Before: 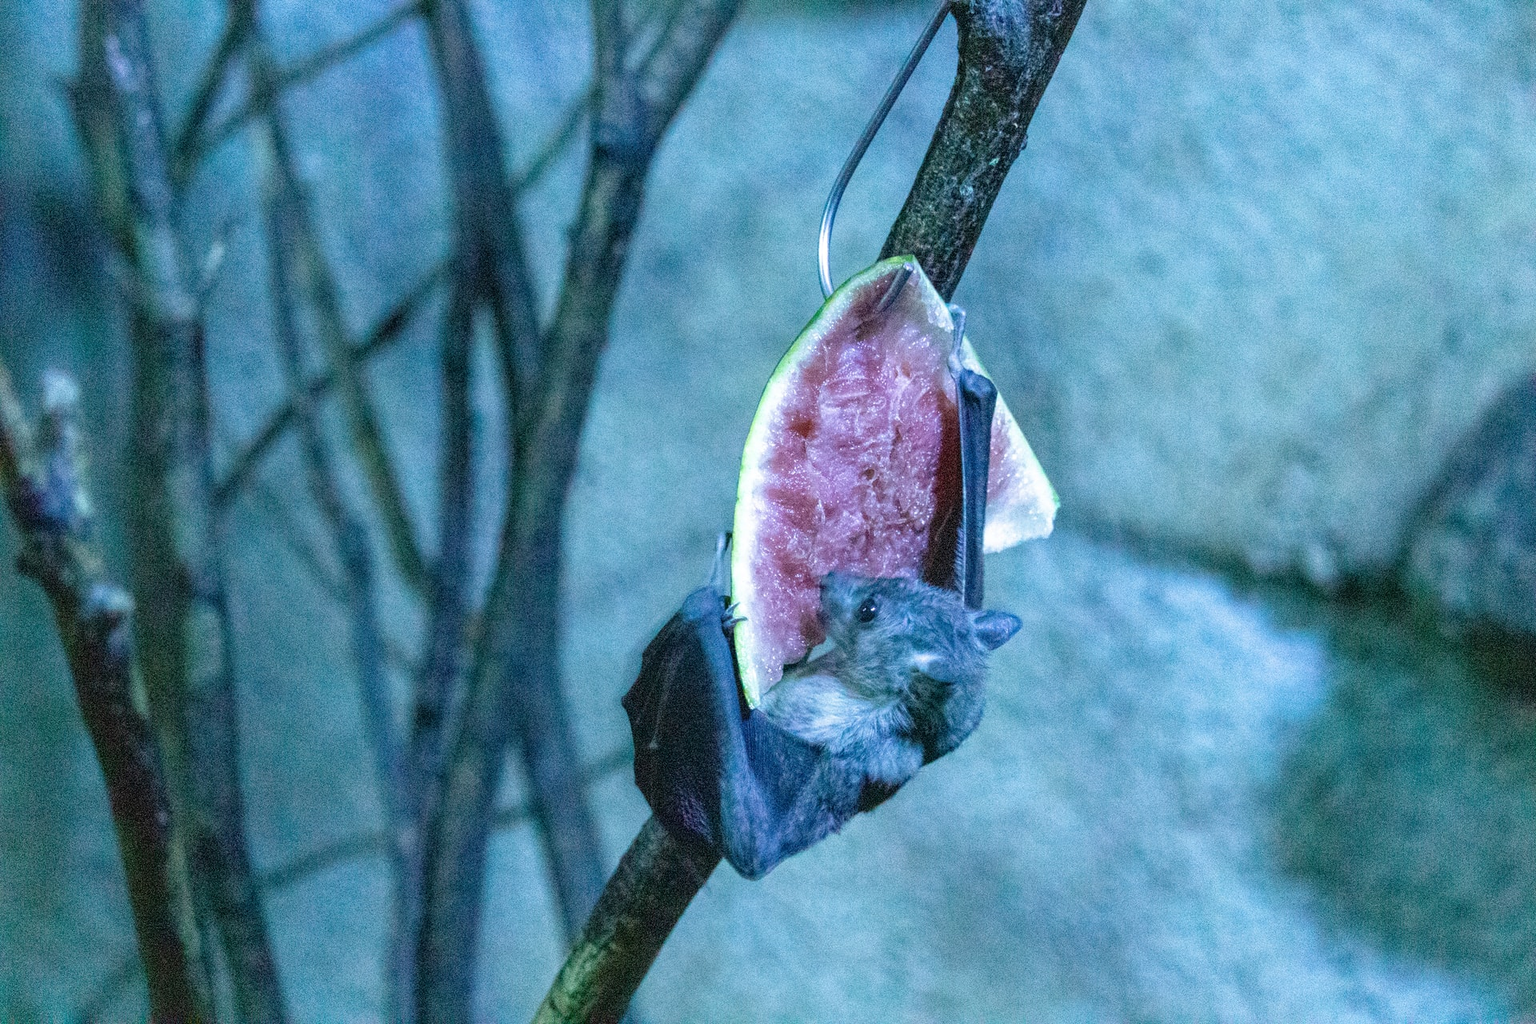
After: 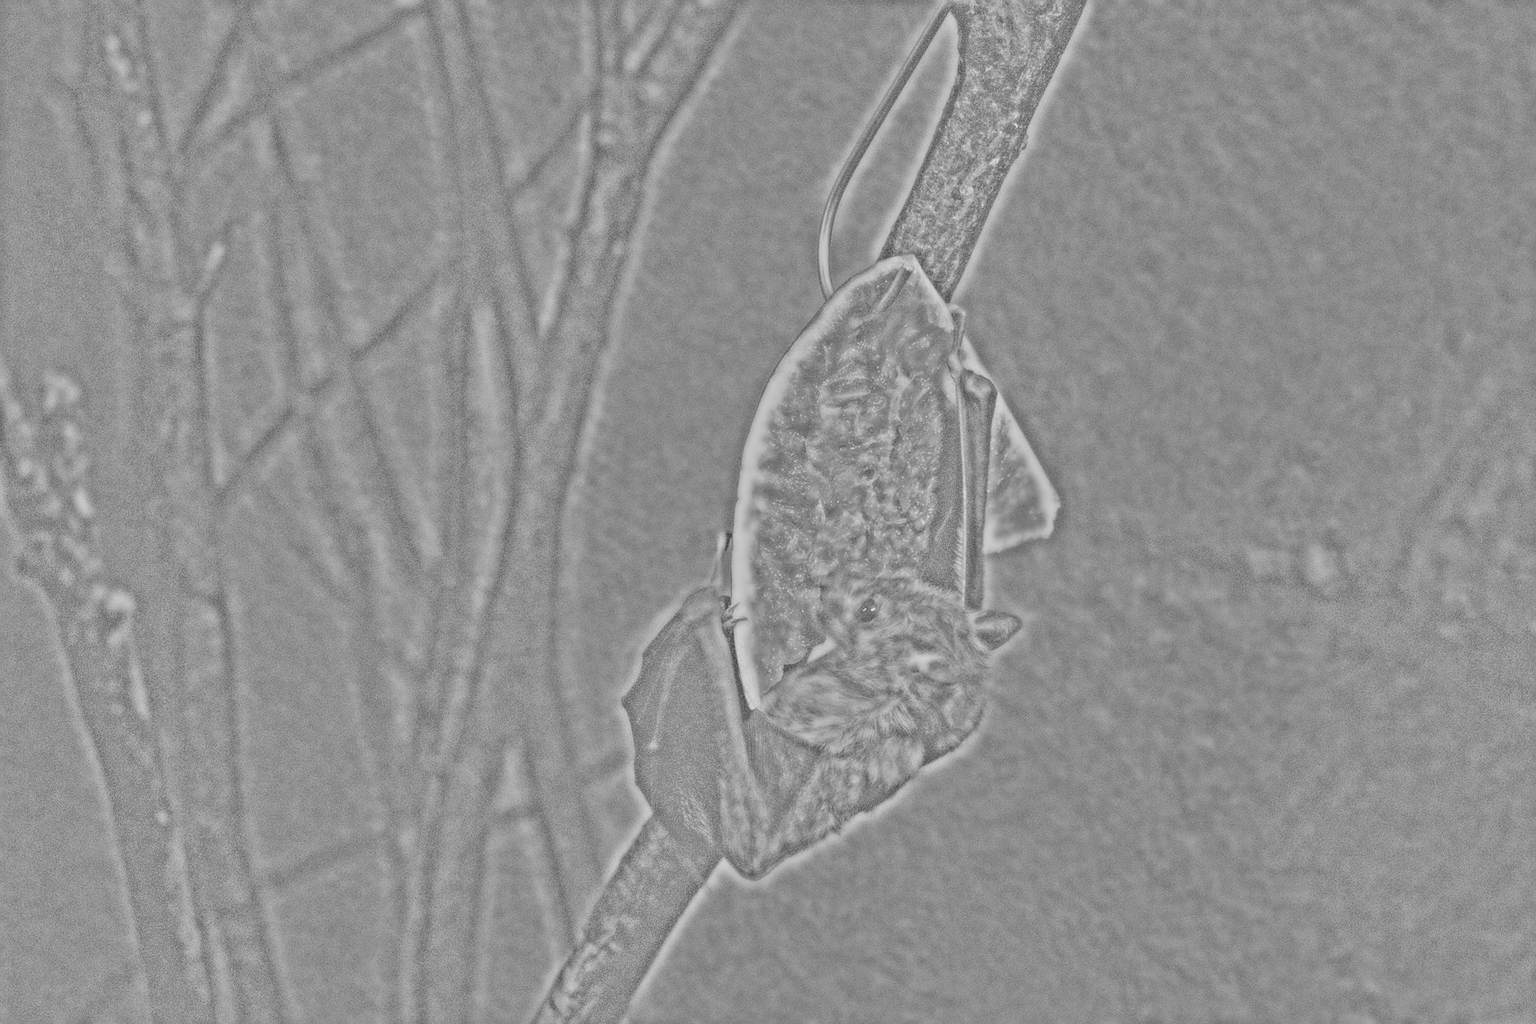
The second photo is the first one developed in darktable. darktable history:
bloom: size 0%, threshold 54.82%, strength 8.31%
white balance: red 0.984, blue 1.059
sharpen: on, module defaults
filmic rgb: hardness 4.17
exposure: compensate highlight preservation false
highpass: sharpness 25.84%, contrast boost 14.94%
